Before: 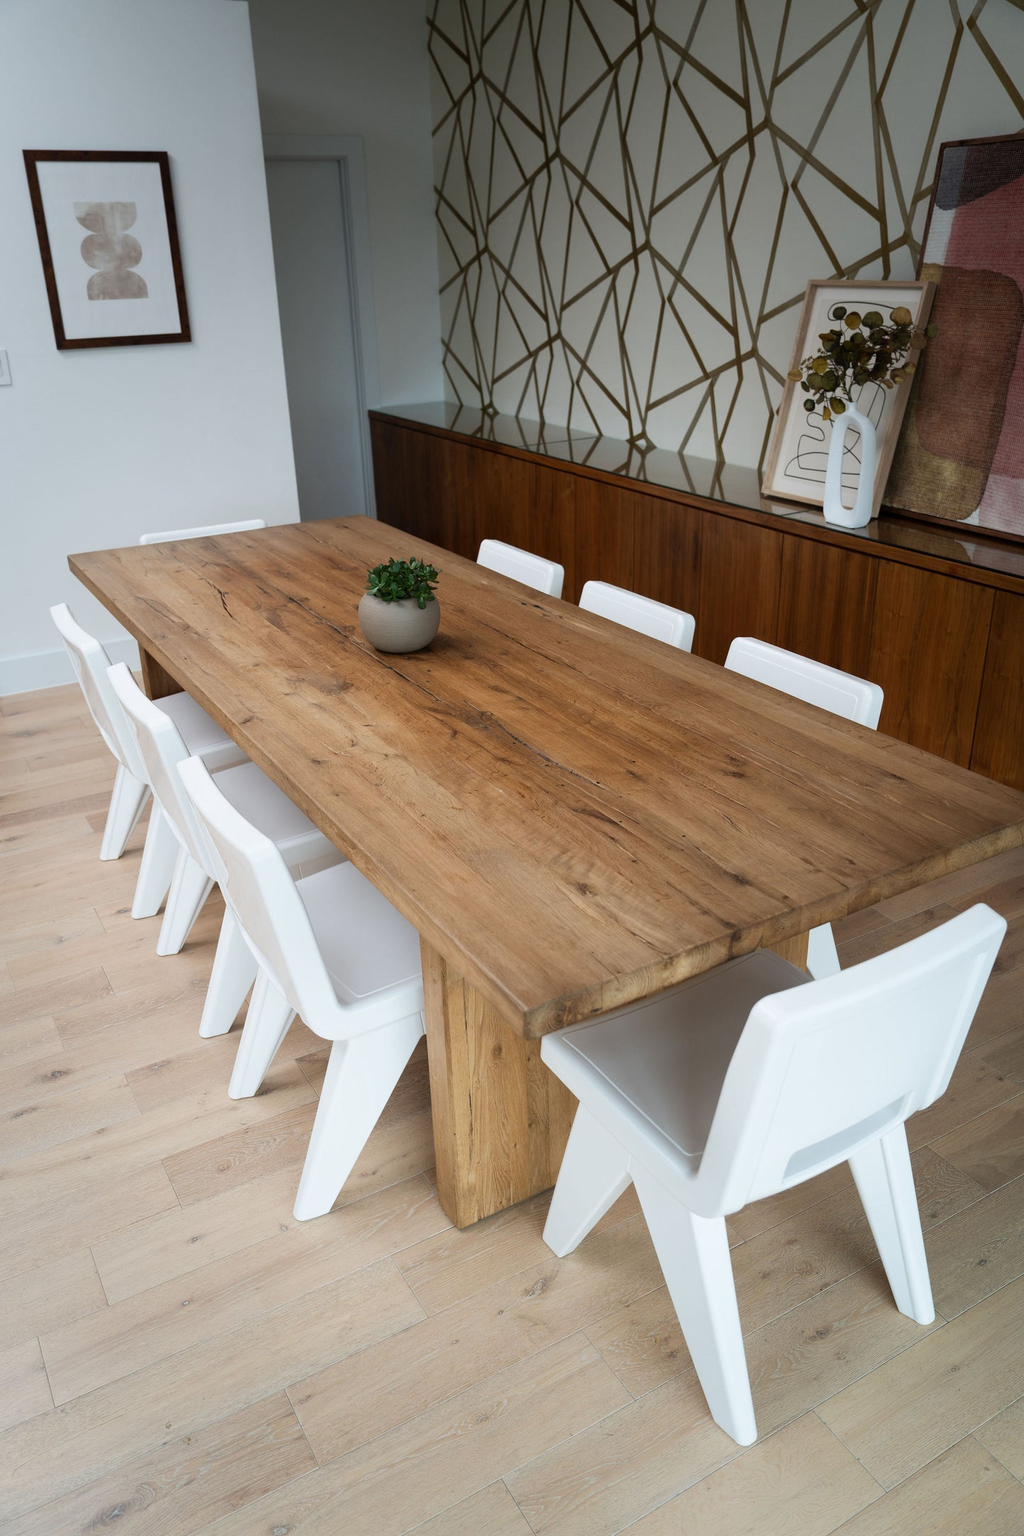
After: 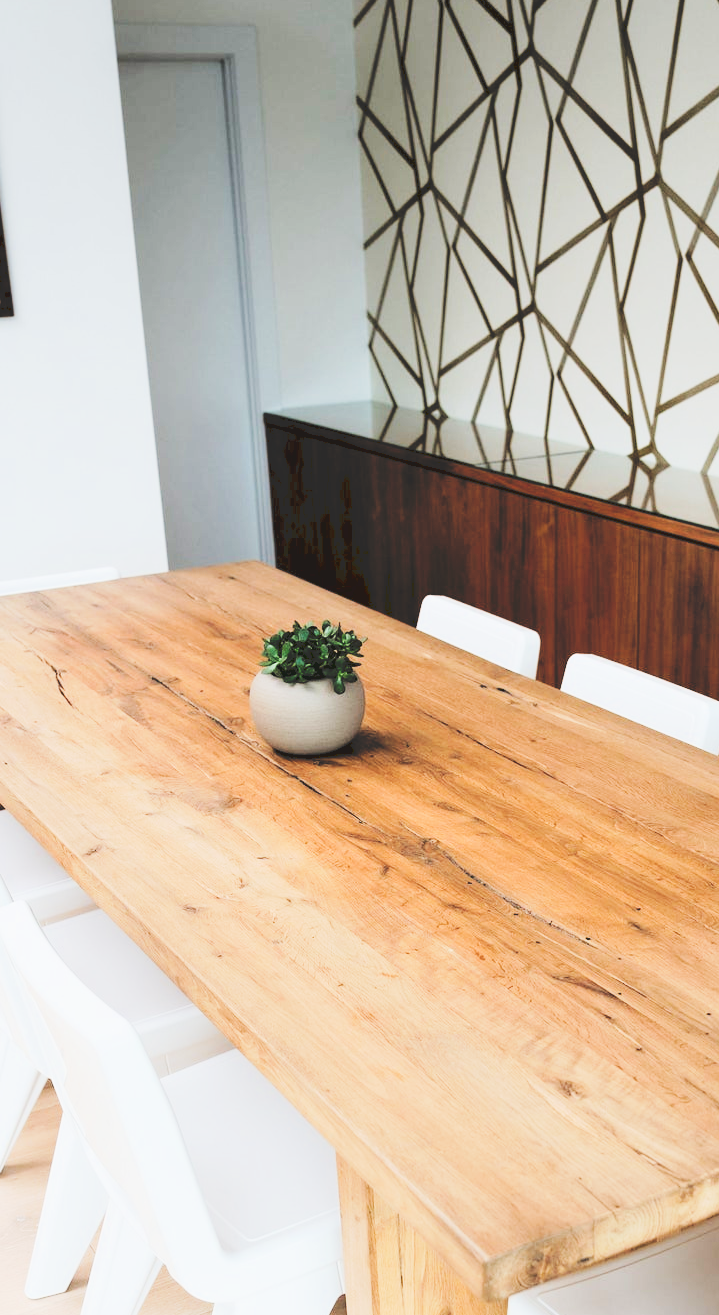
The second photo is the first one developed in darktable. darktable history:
tone curve: curves: ch0 [(0, 0) (0.003, 0.169) (0.011, 0.173) (0.025, 0.177) (0.044, 0.184) (0.069, 0.191) (0.1, 0.199) (0.136, 0.206) (0.177, 0.221) (0.224, 0.248) (0.277, 0.284) (0.335, 0.344) (0.399, 0.413) (0.468, 0.497) (0.543, 0.594) (0.623, 0.691) (0.709, 0.779) (0.801, 0.868) (0.898, 0.931) (1, 1)], preserve colors none
exposure: black level correction 0, exposure 1.498 EV, compensate highlight preservation false
filmic rgb: black relative exposure -2.72 EV, white relative exposure 4.56 EV, hardness 1.78, contrast 1.257
crop: left 17.75%, top 7.667%, right 32.453%, bottom 31.664%
